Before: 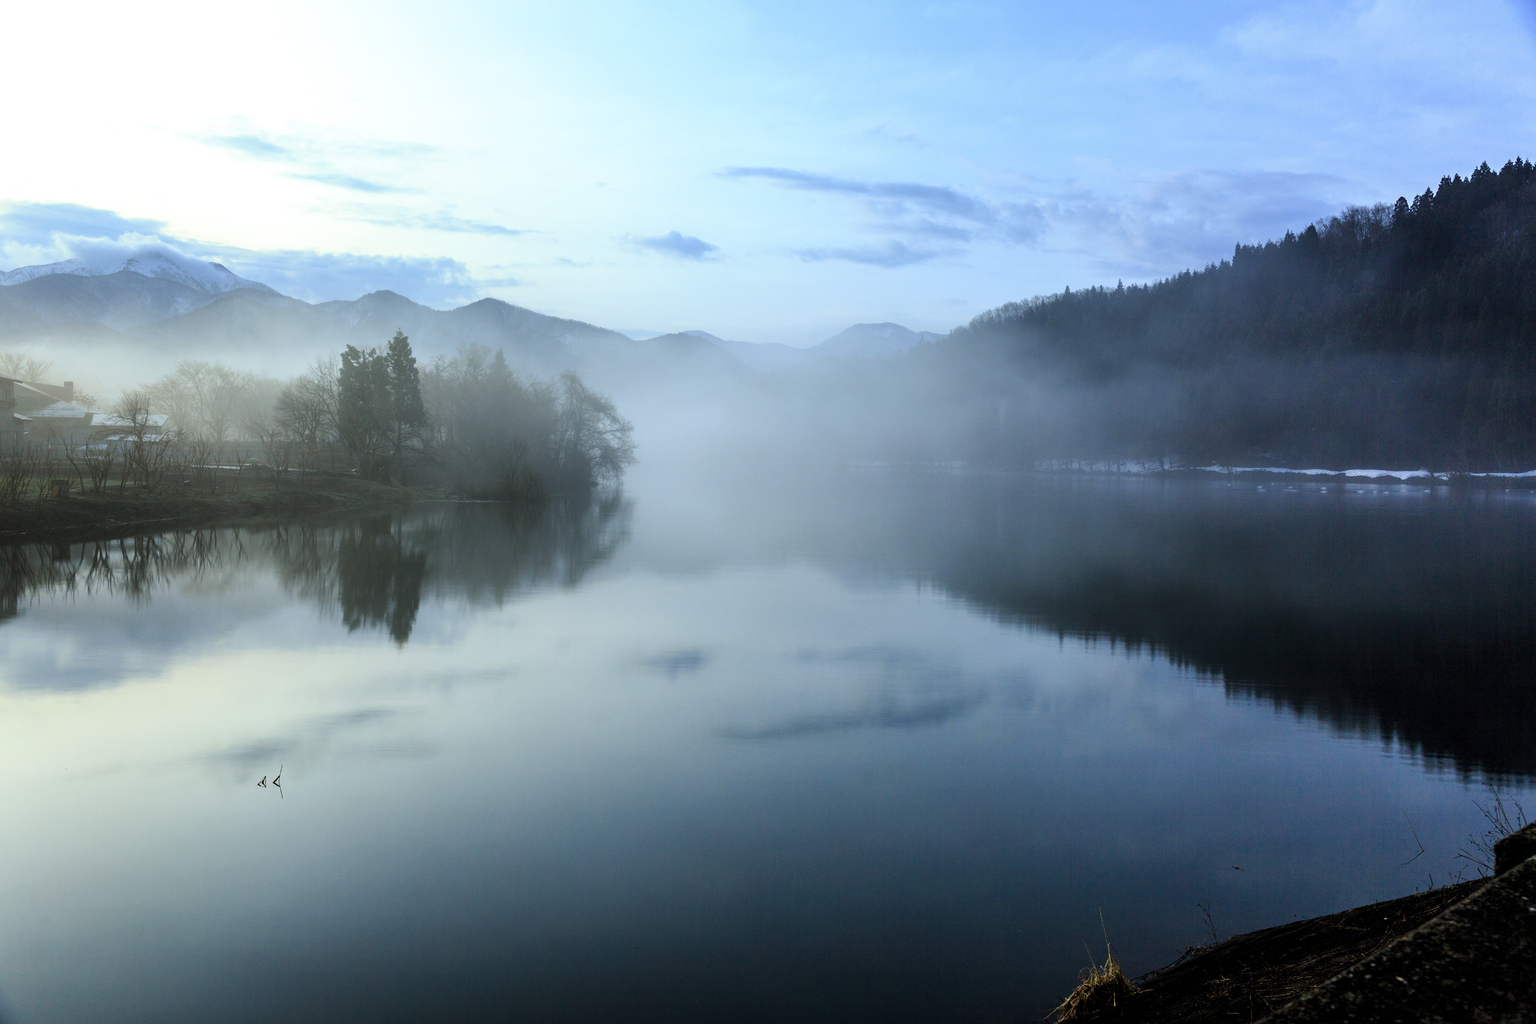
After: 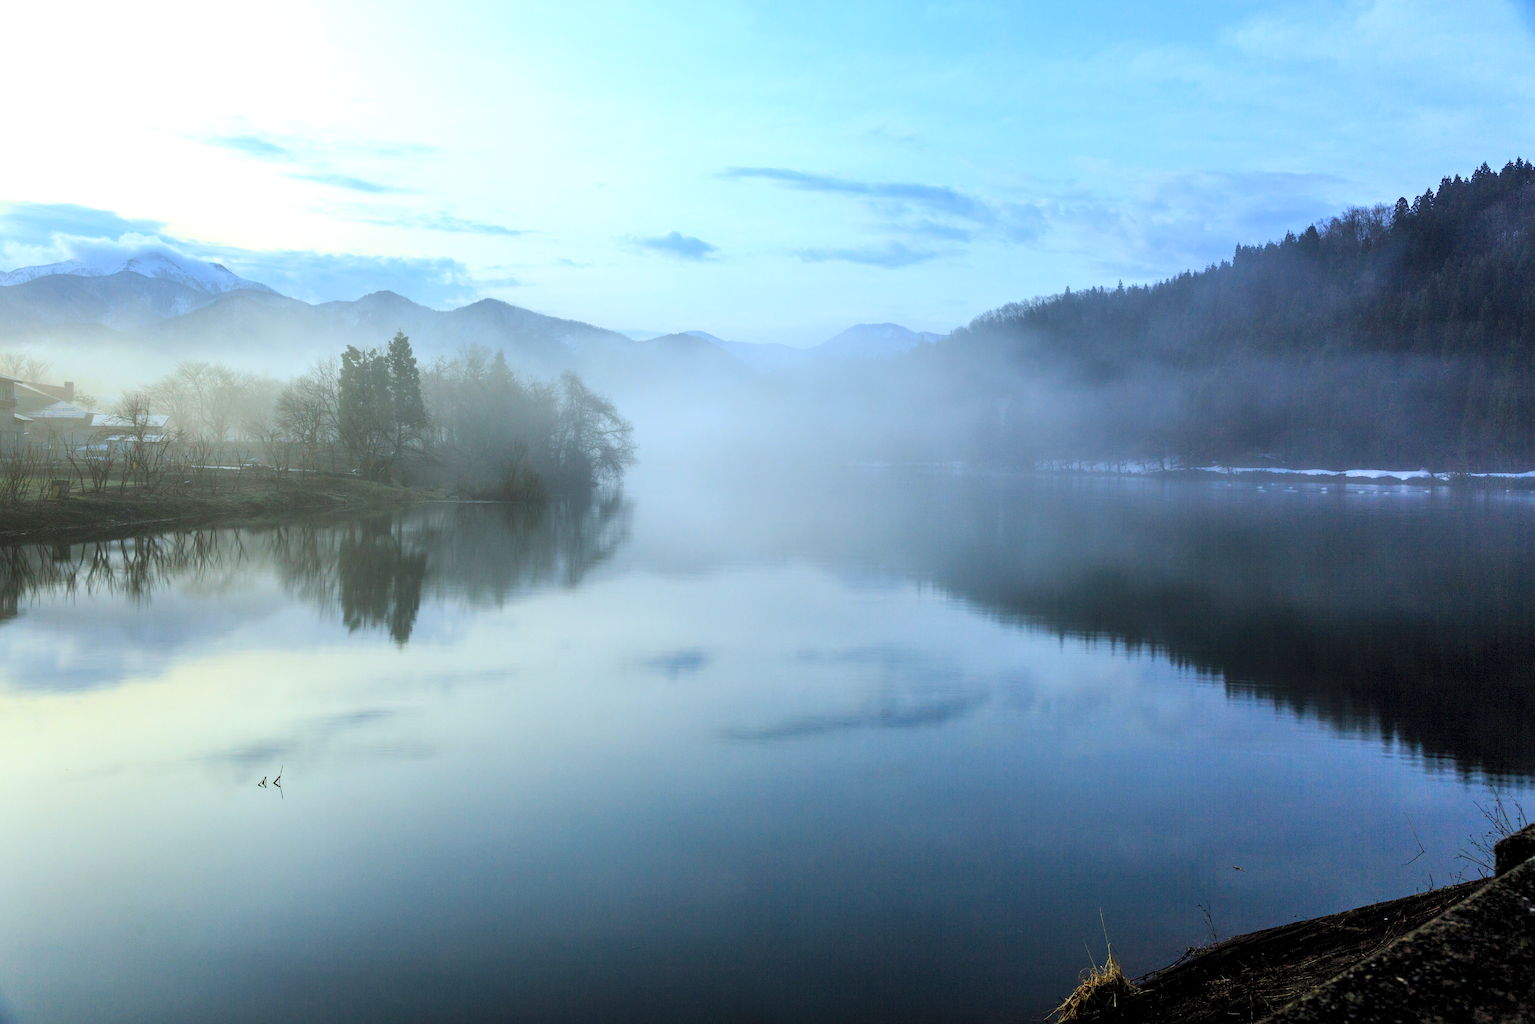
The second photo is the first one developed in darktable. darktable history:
local contrast: highlights 100%, shadows 100%, detail 120%, midtone range 0.2
contrast brightness saturation: contrast 0.07, brightness 0.18, saturation 0.4
